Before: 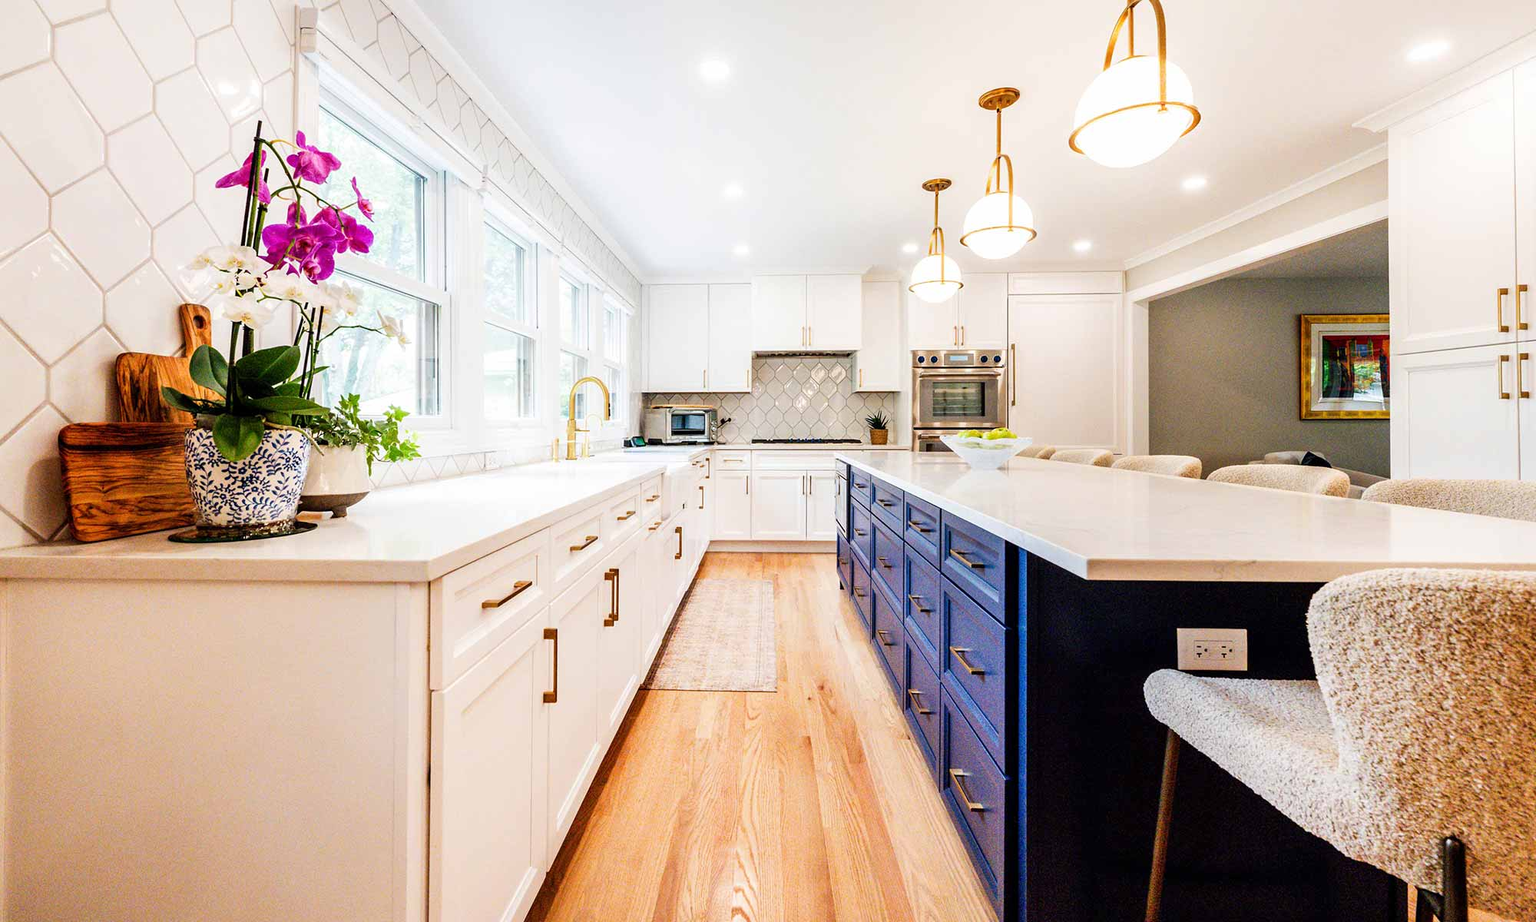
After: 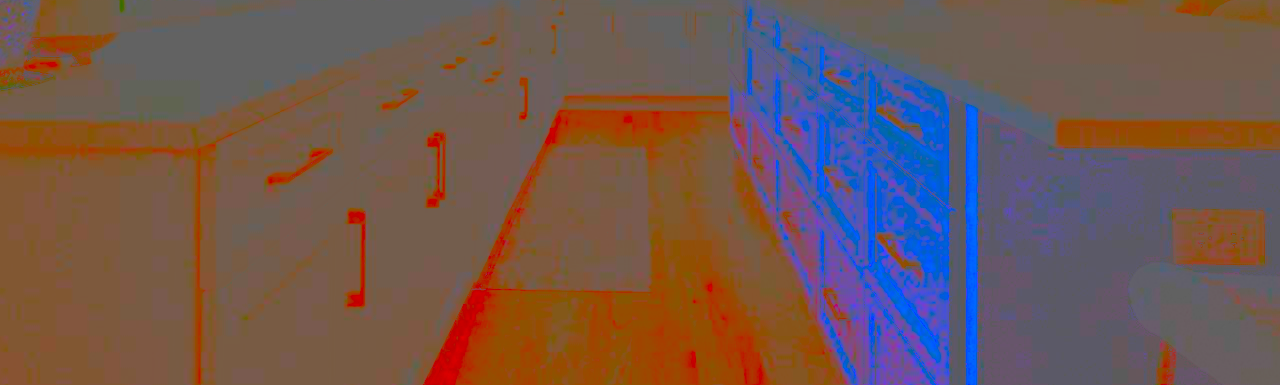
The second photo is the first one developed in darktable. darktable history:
exposure: exposure 0.77 EV, compensate exposure bias true, compensate highlight preservation false
contrast brightness saturation: contrast -0.975, brightness -0.165, saturation 0.74
crop: left 18.047%, top 50.709%, right 17.691%, bottom 16.873%
color balance rgb: perceptual saturation grading › global saturation 20%, perceptual saturation grading › highlights -24.94%, perceptual saturation grading › shadows 24.925%
